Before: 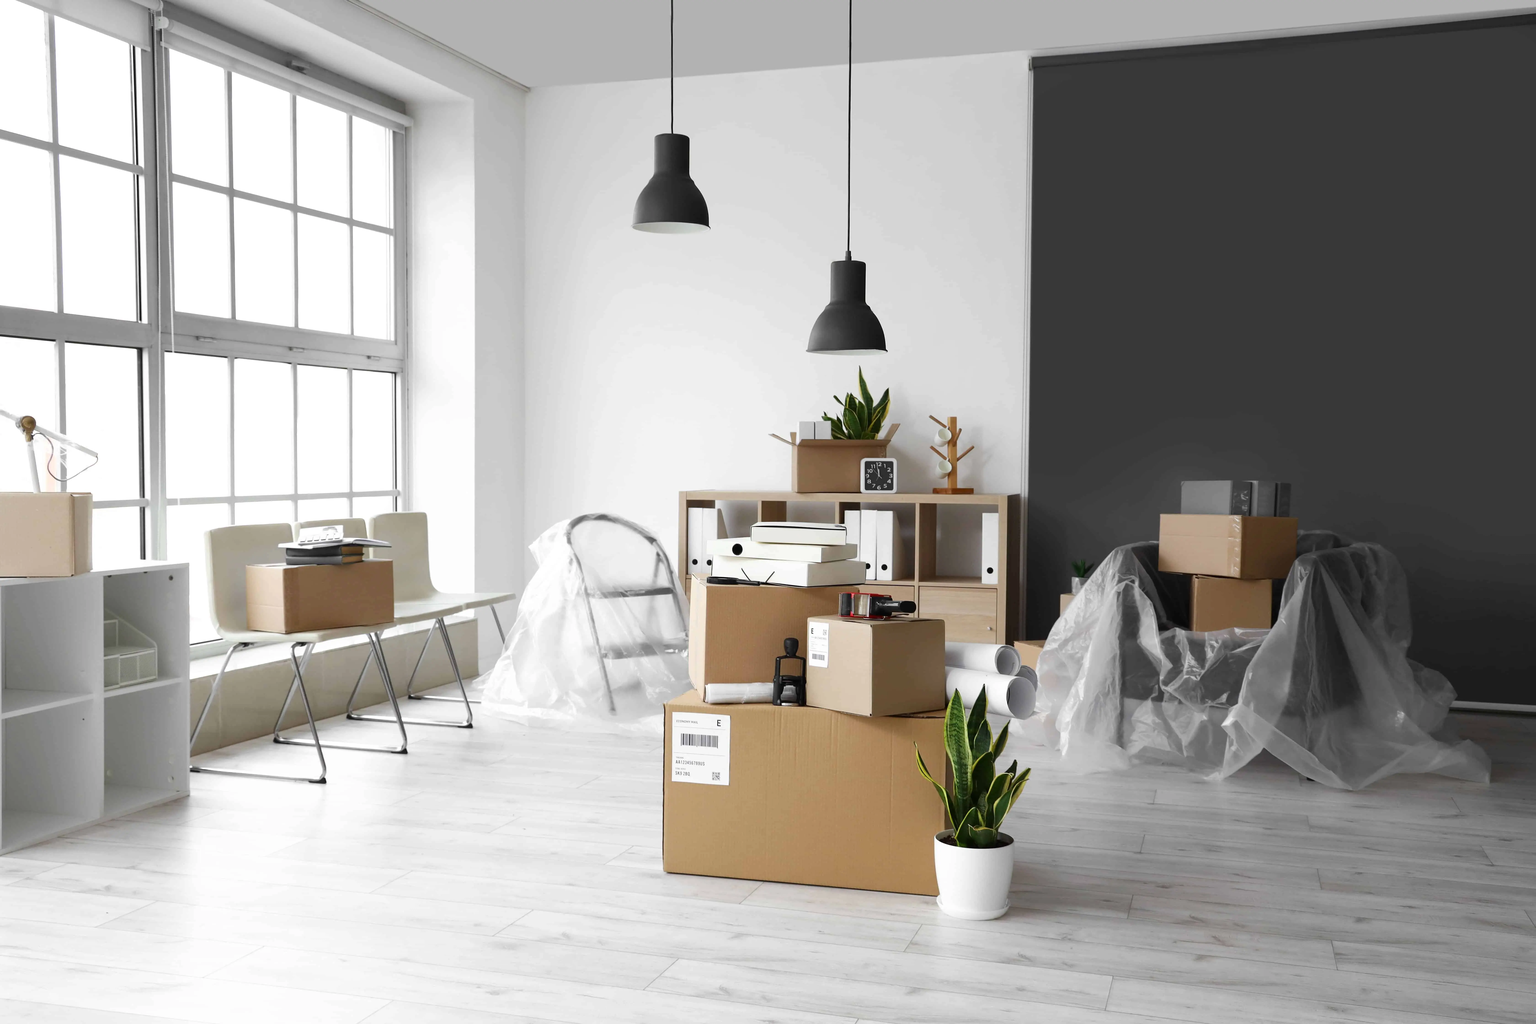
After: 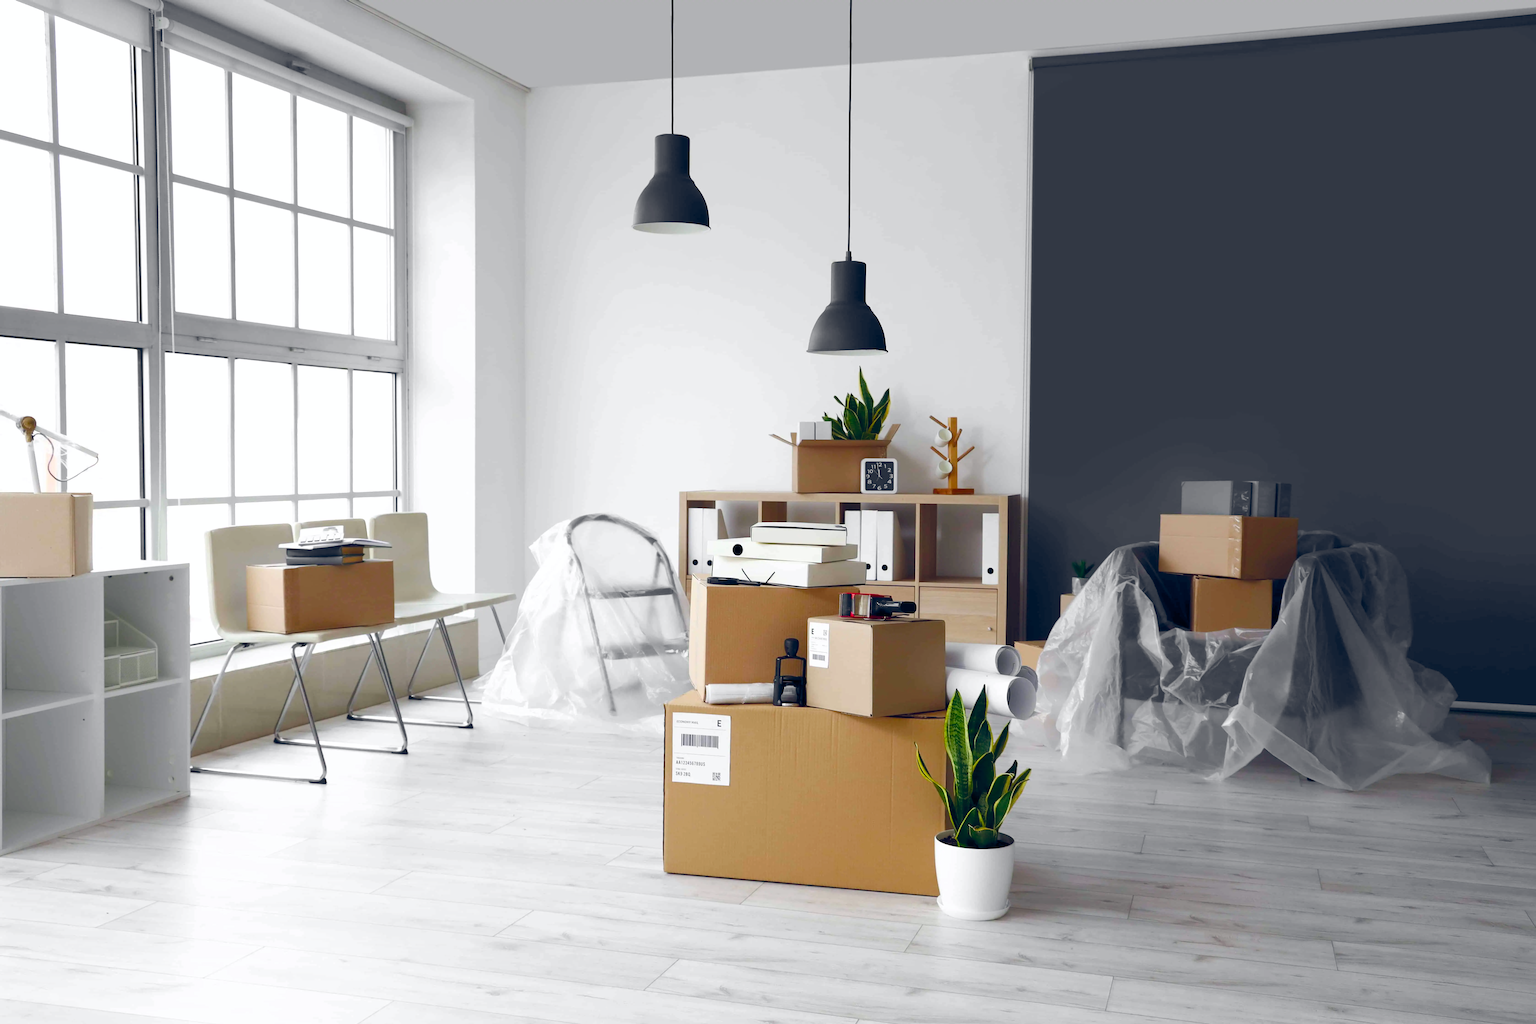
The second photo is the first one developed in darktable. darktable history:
color balance rgb: global offset › chroma 0.147%, global offset › hue 253.12°, perceptual saturation grading › global saturation 20%, perceptual saturation grading › highlights -14.113%, perceptual saturation grading › shadows 49.994%, global vibrance 20%
